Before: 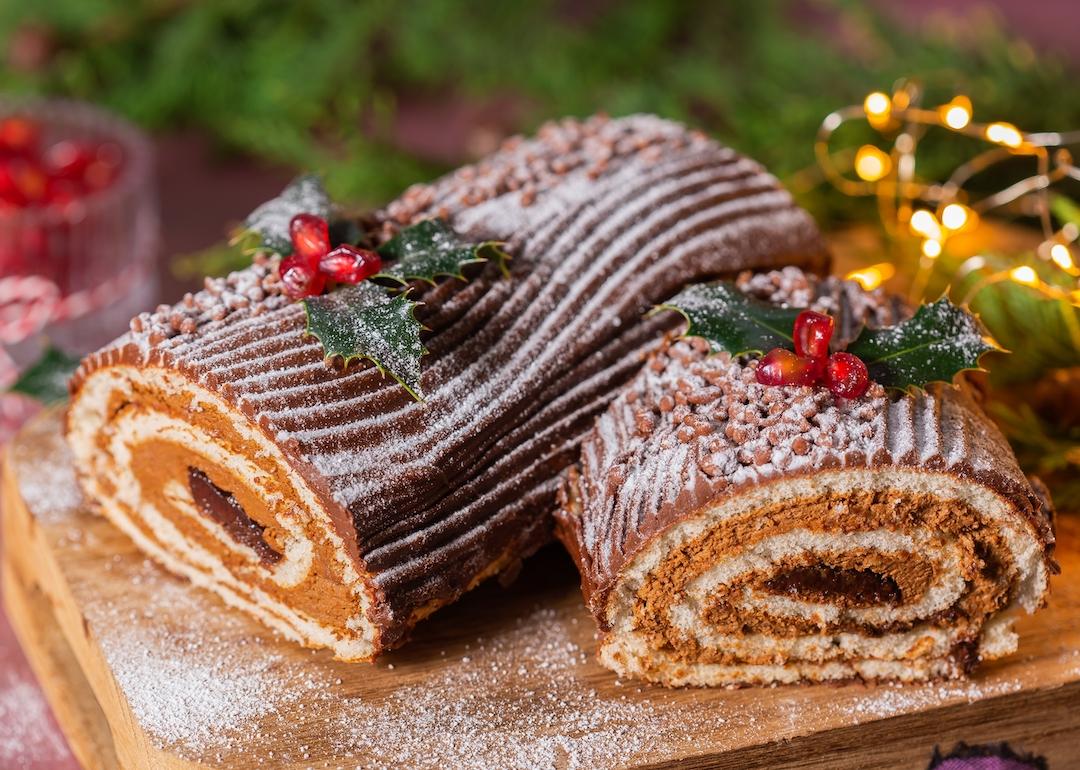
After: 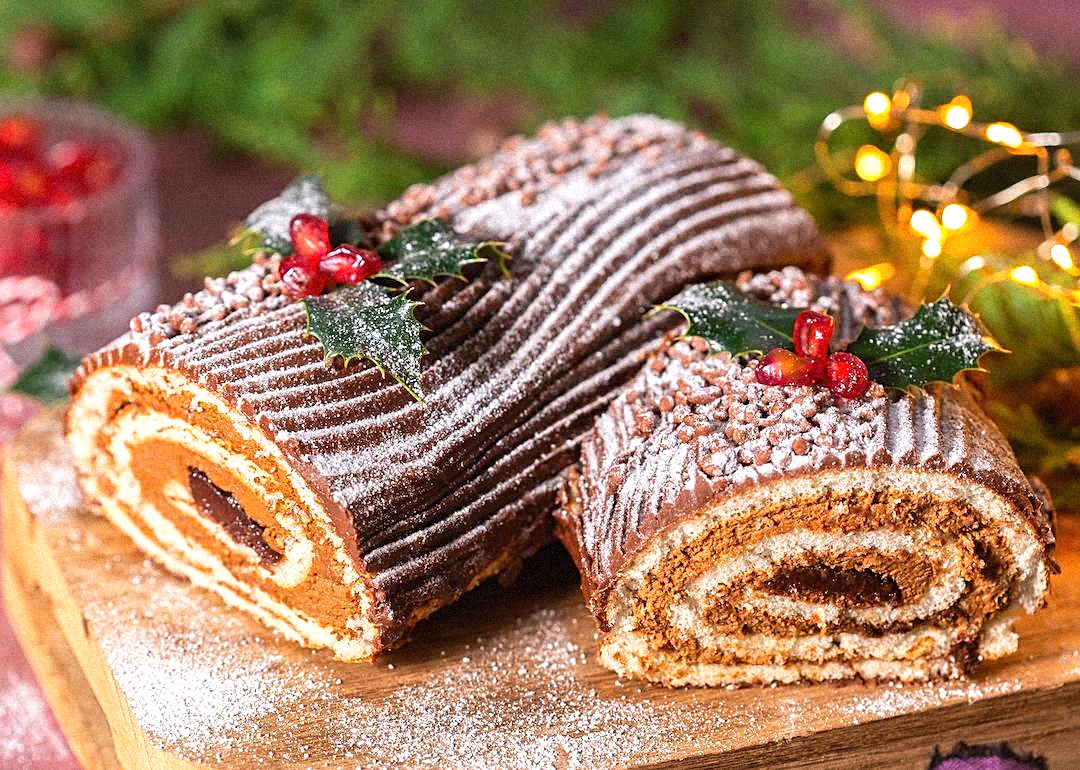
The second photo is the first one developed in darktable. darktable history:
exposure: black level correction 0, exposure 0.6 EV, compensate exposure bias true, compensate highlight preservation false
sharpen: on, module defaults
grain: strength 35%, mid-tones bias 0%
